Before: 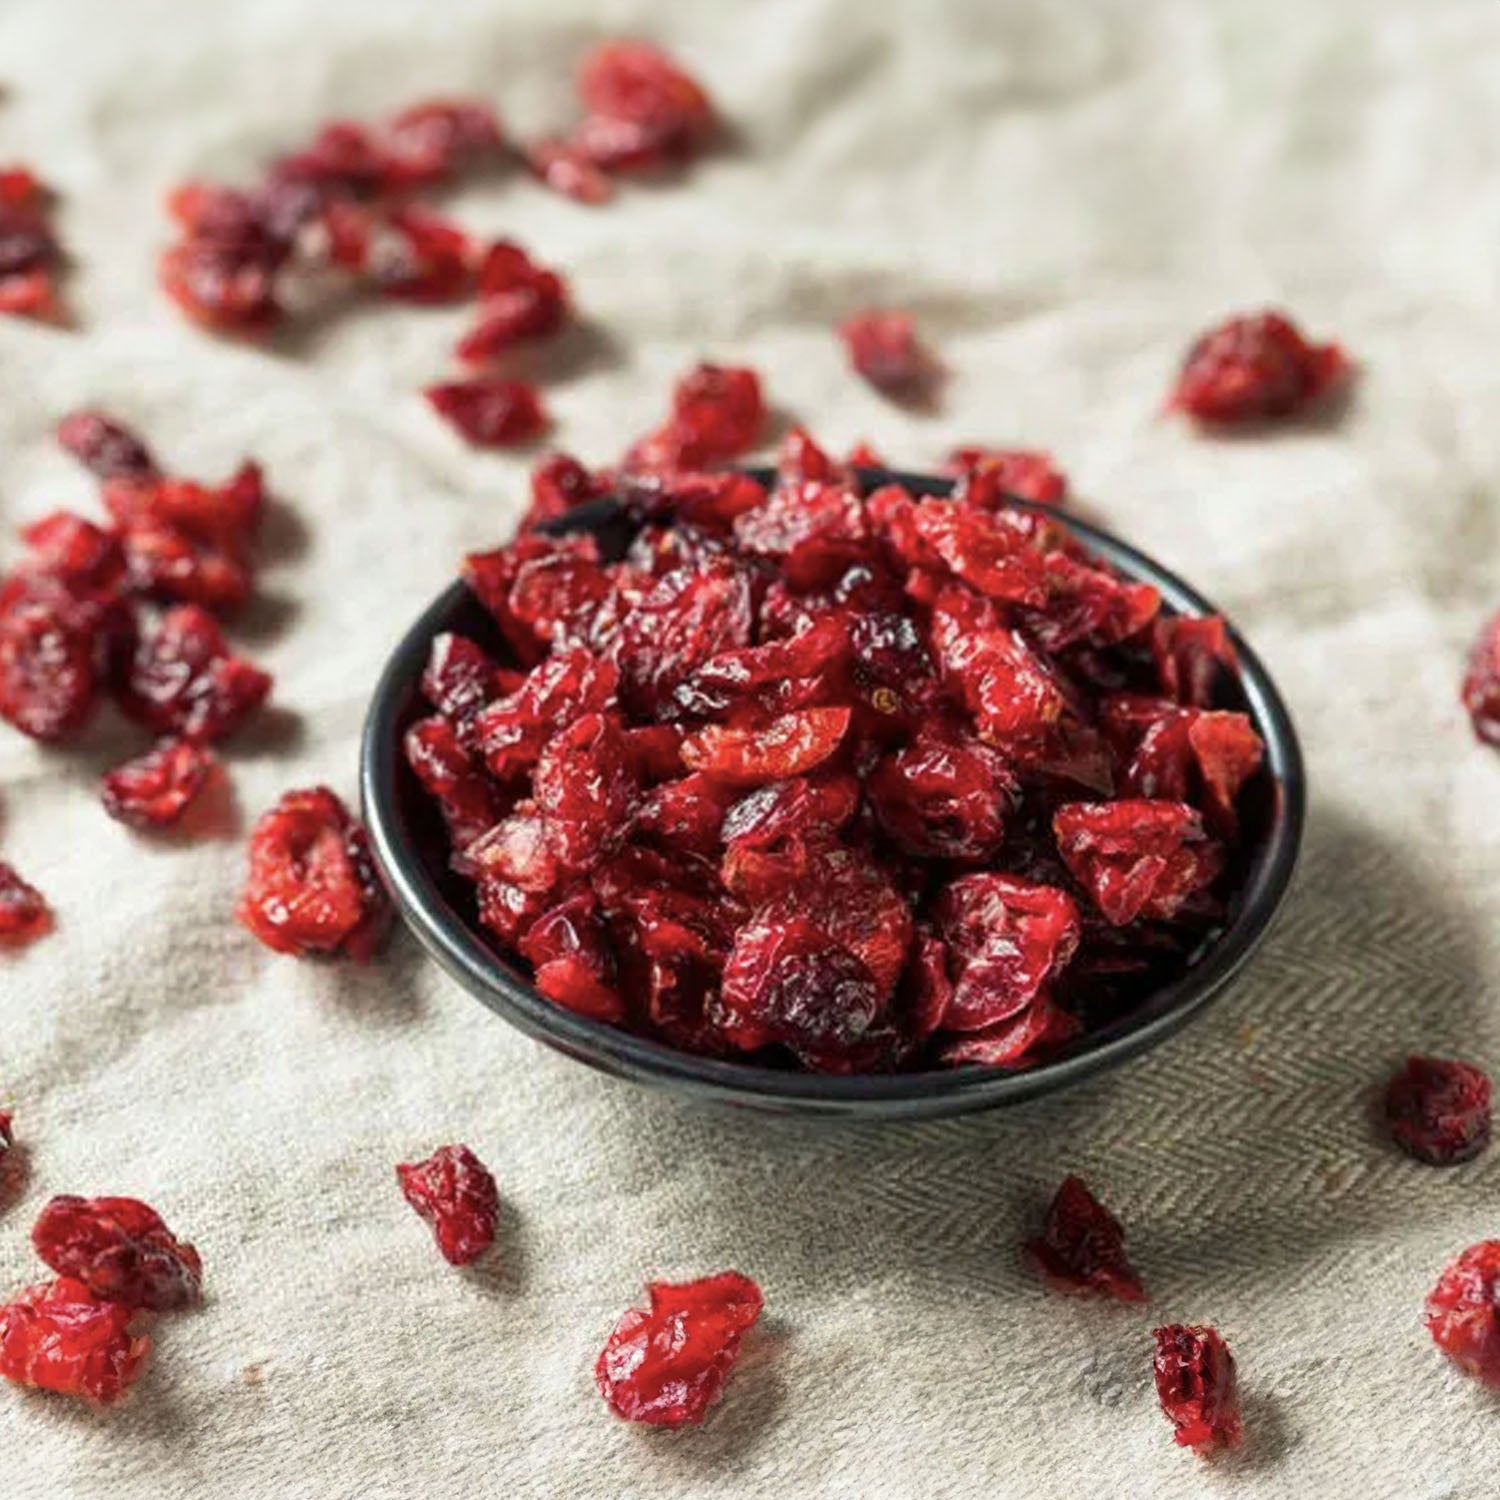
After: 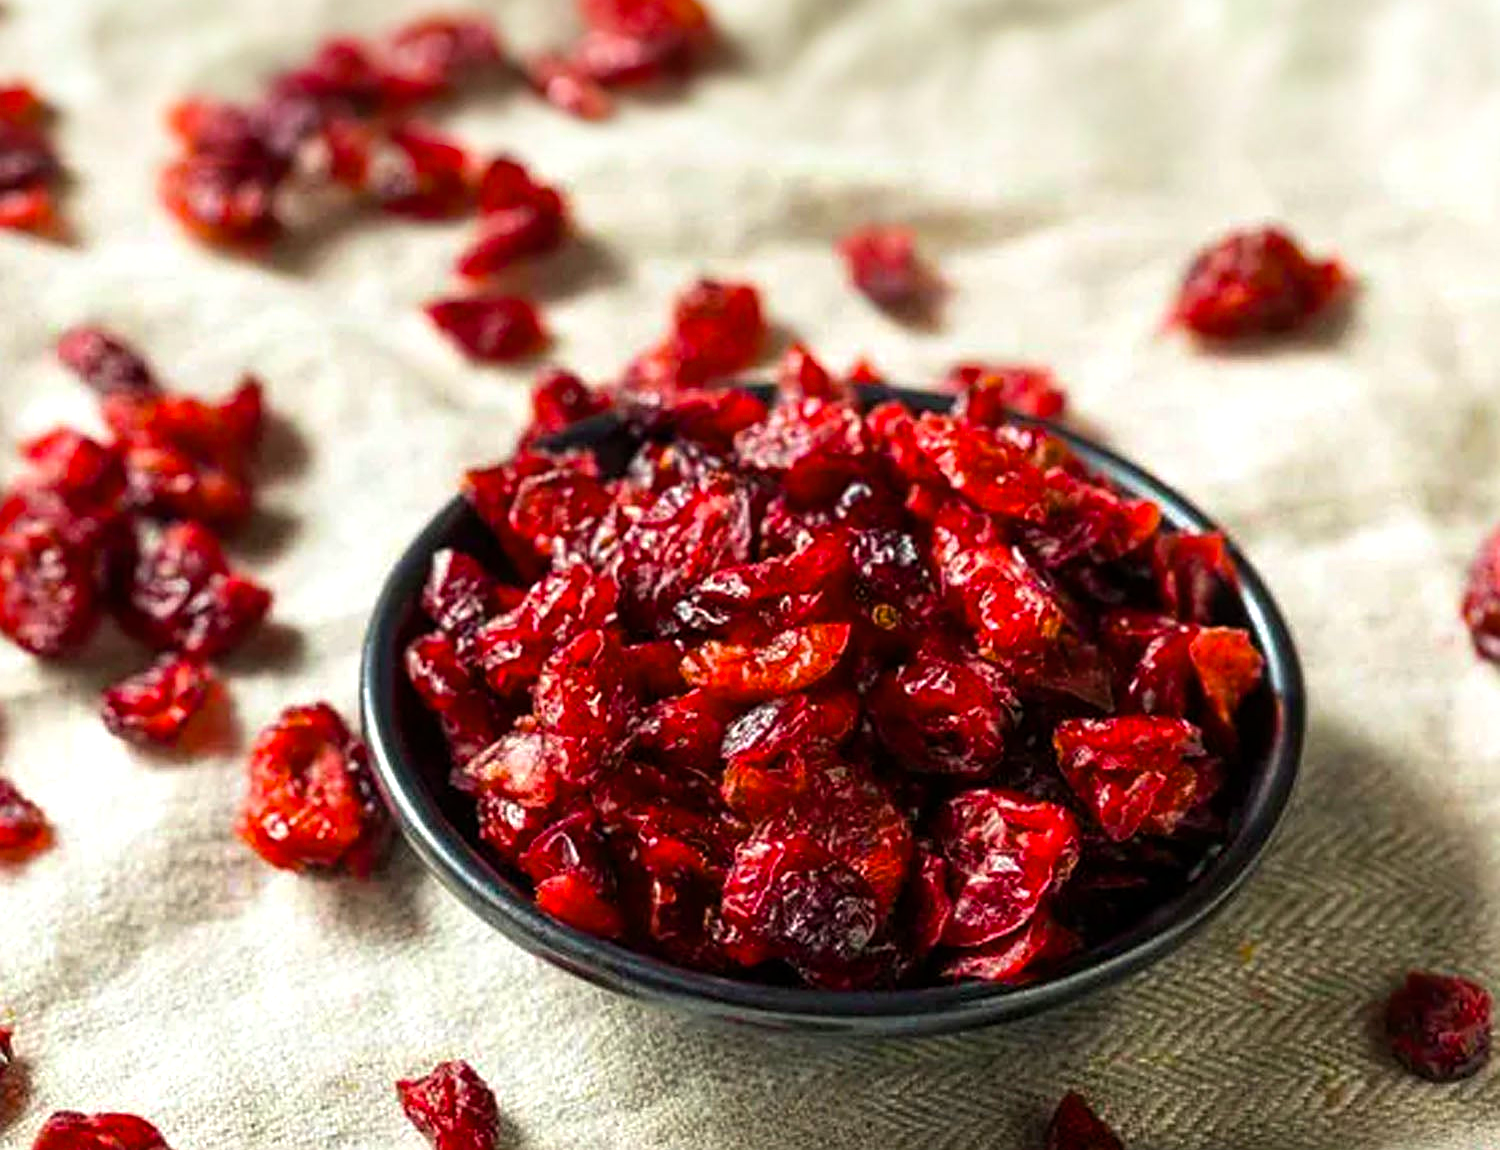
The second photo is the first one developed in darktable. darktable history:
sharpen: on, module defaults
color balance rgb: linear chroma grading › global chroma 50%, perceptual saturation grading › global saturation 2.34%, global vibrance 6.64%, contrast 12.71%, saturation formula JzAzBz (2021)
crop: top 5.667%, bottom 17.637%
